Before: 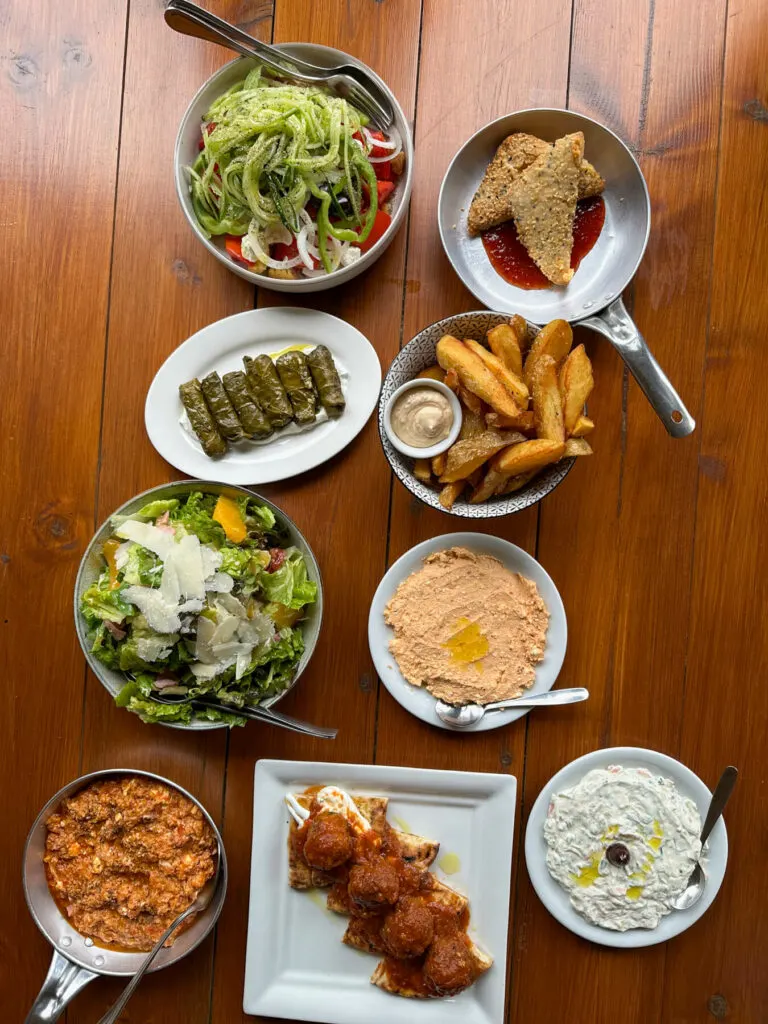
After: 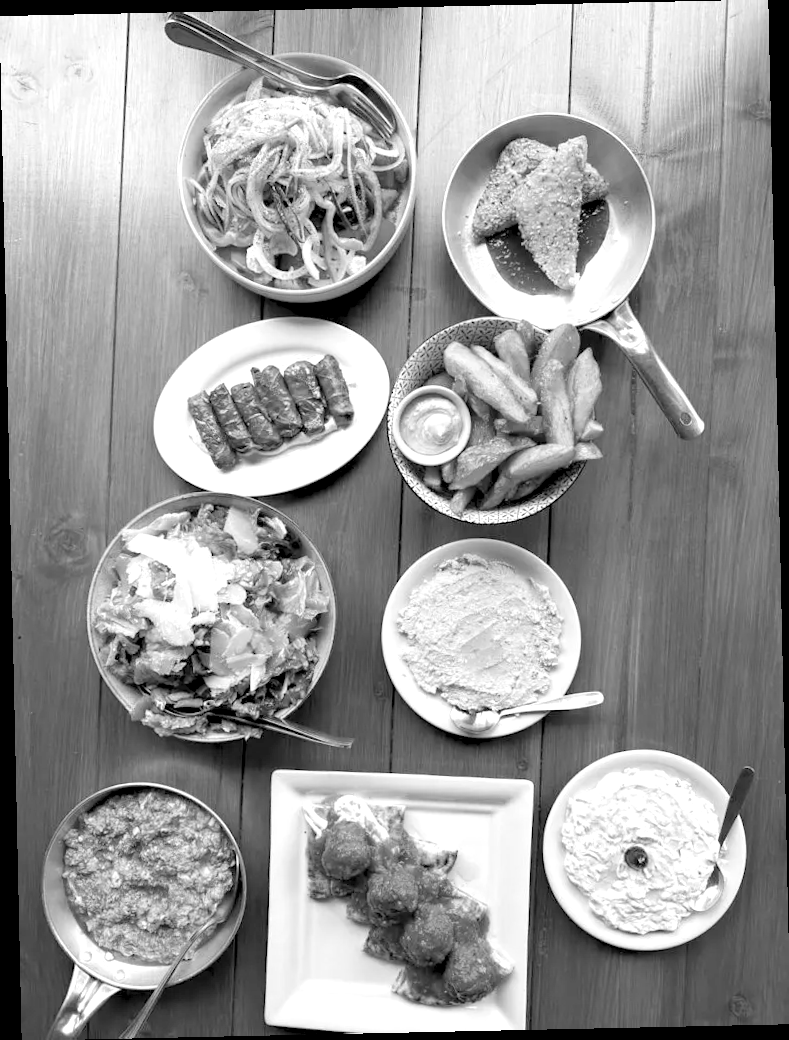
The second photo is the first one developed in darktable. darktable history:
rotate and perspective: rotation -1.24°, automatic cropping off
levels: levels [0.036, 0.364, 0.827]
monochrome: on, module defaults
